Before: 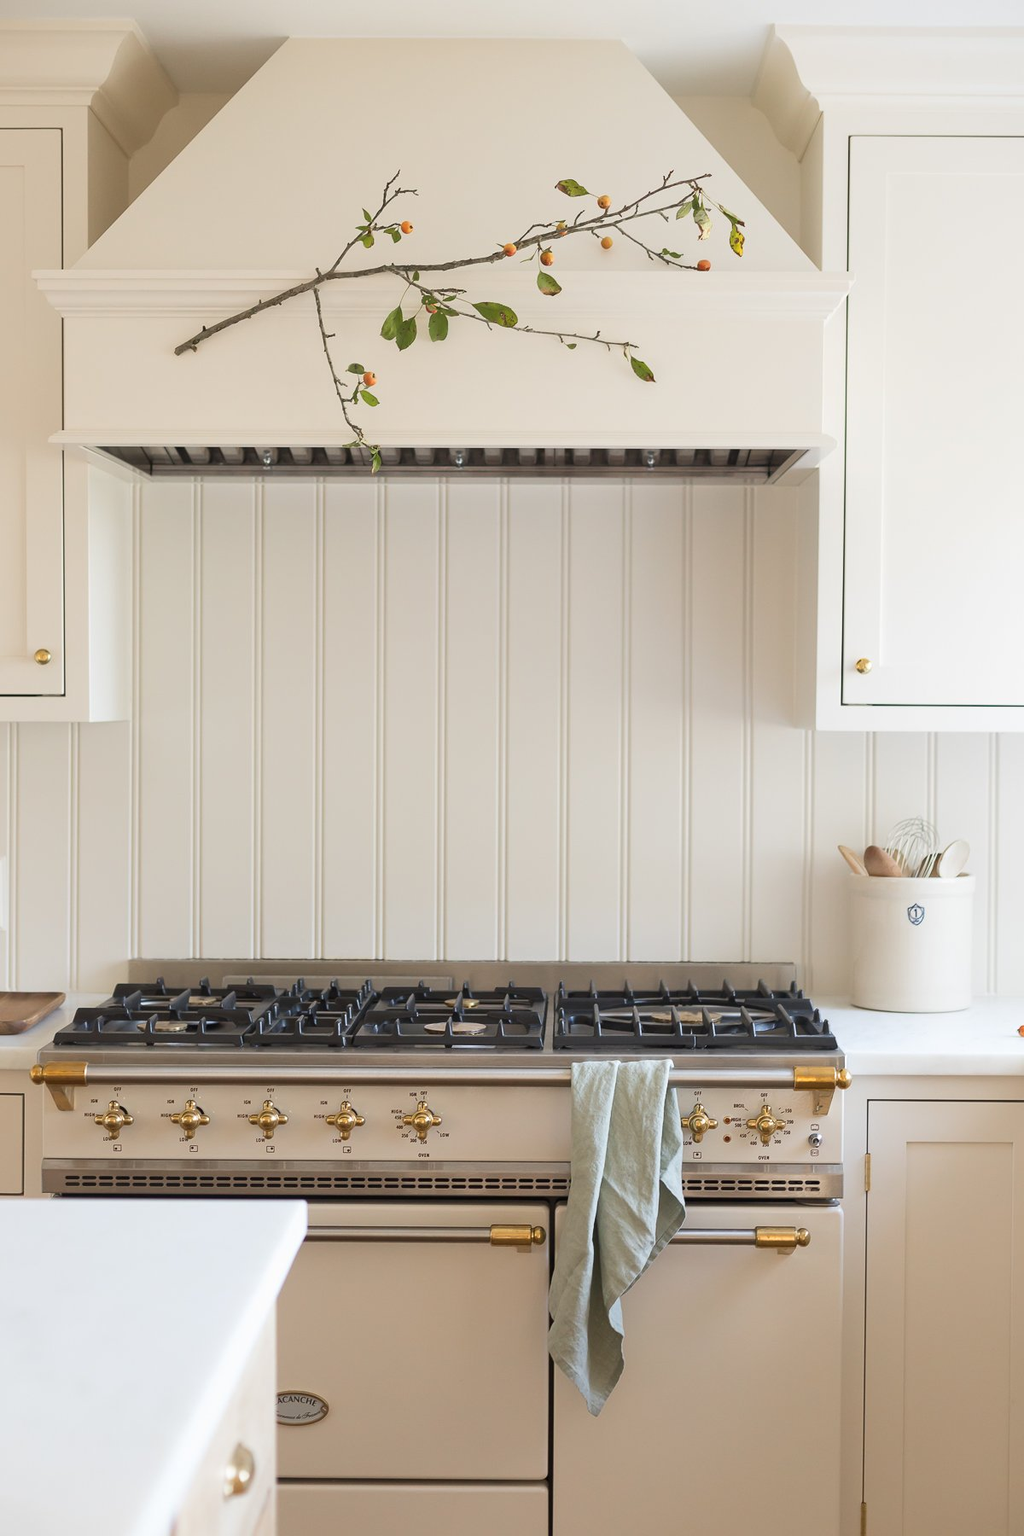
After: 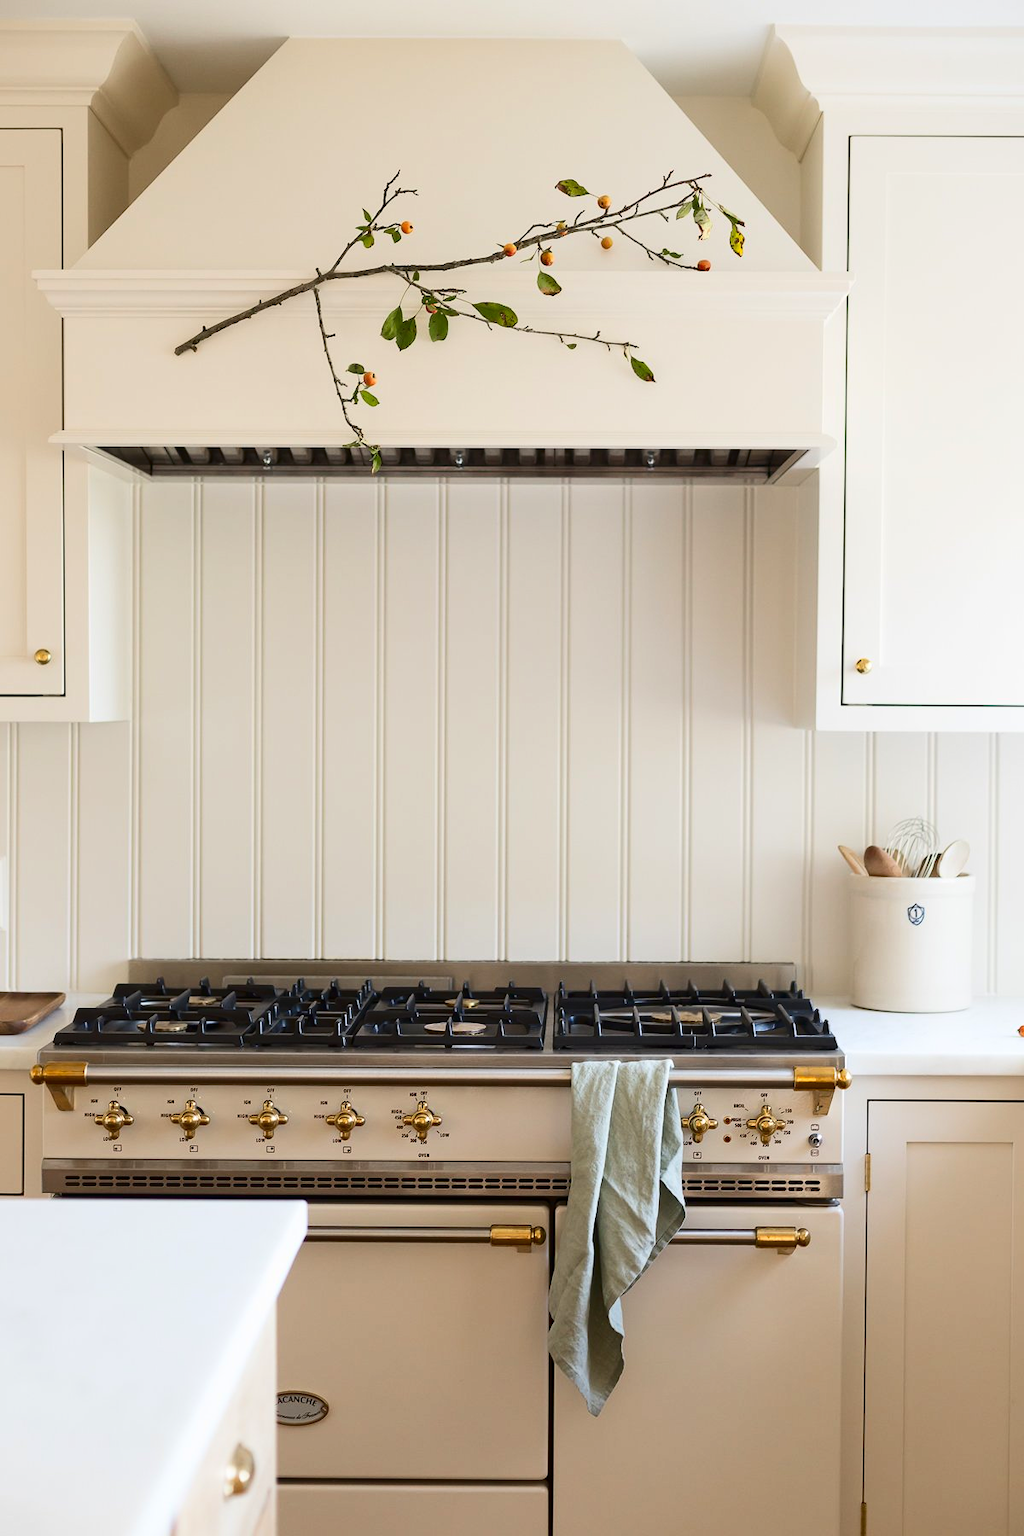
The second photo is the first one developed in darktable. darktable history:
contrast brightness saturation: contrast 0.195, brightness -0.112, saturation 0.211
